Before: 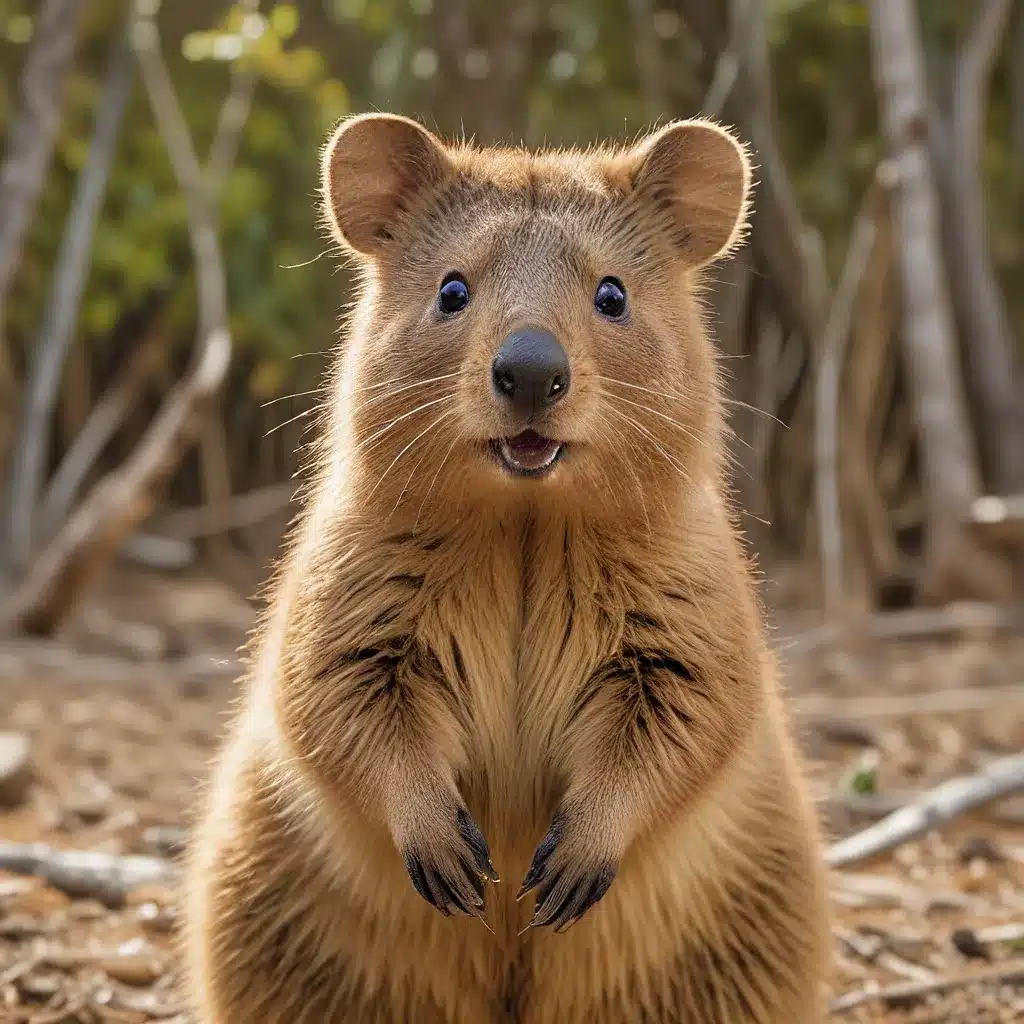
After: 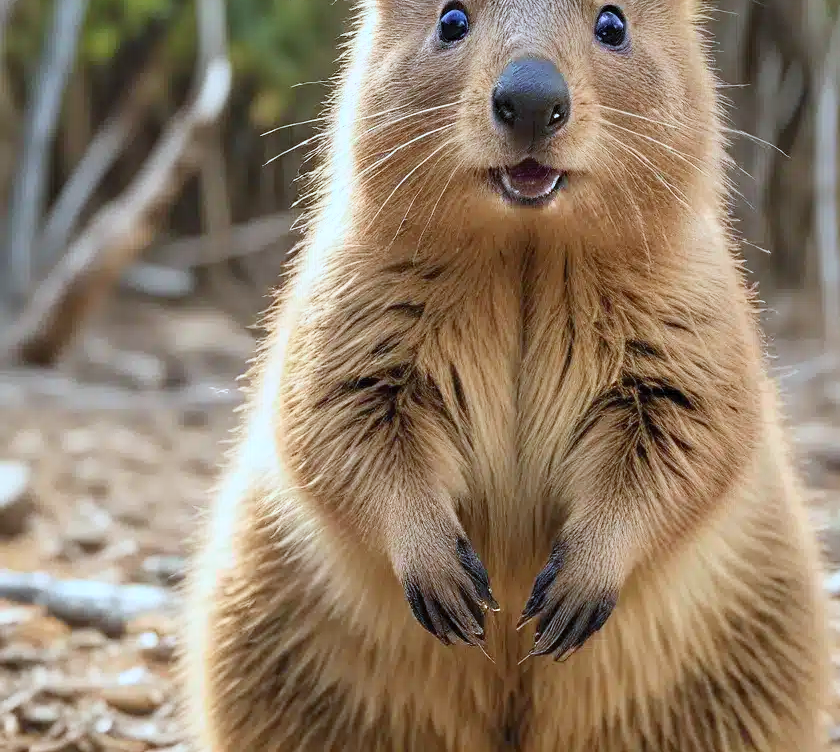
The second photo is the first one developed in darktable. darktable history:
color calibration: illuminant as shot in camera, x 0.383, y 0.38, temperature 3949.15 K, gamut compression 1.66
color balance: mode lift, gamma, gain (sRGB)
contrast brightness saturation: contrast 0.2, brightness 0.15, saturation 0.14
crop: top 26.531%, right 17.959%
